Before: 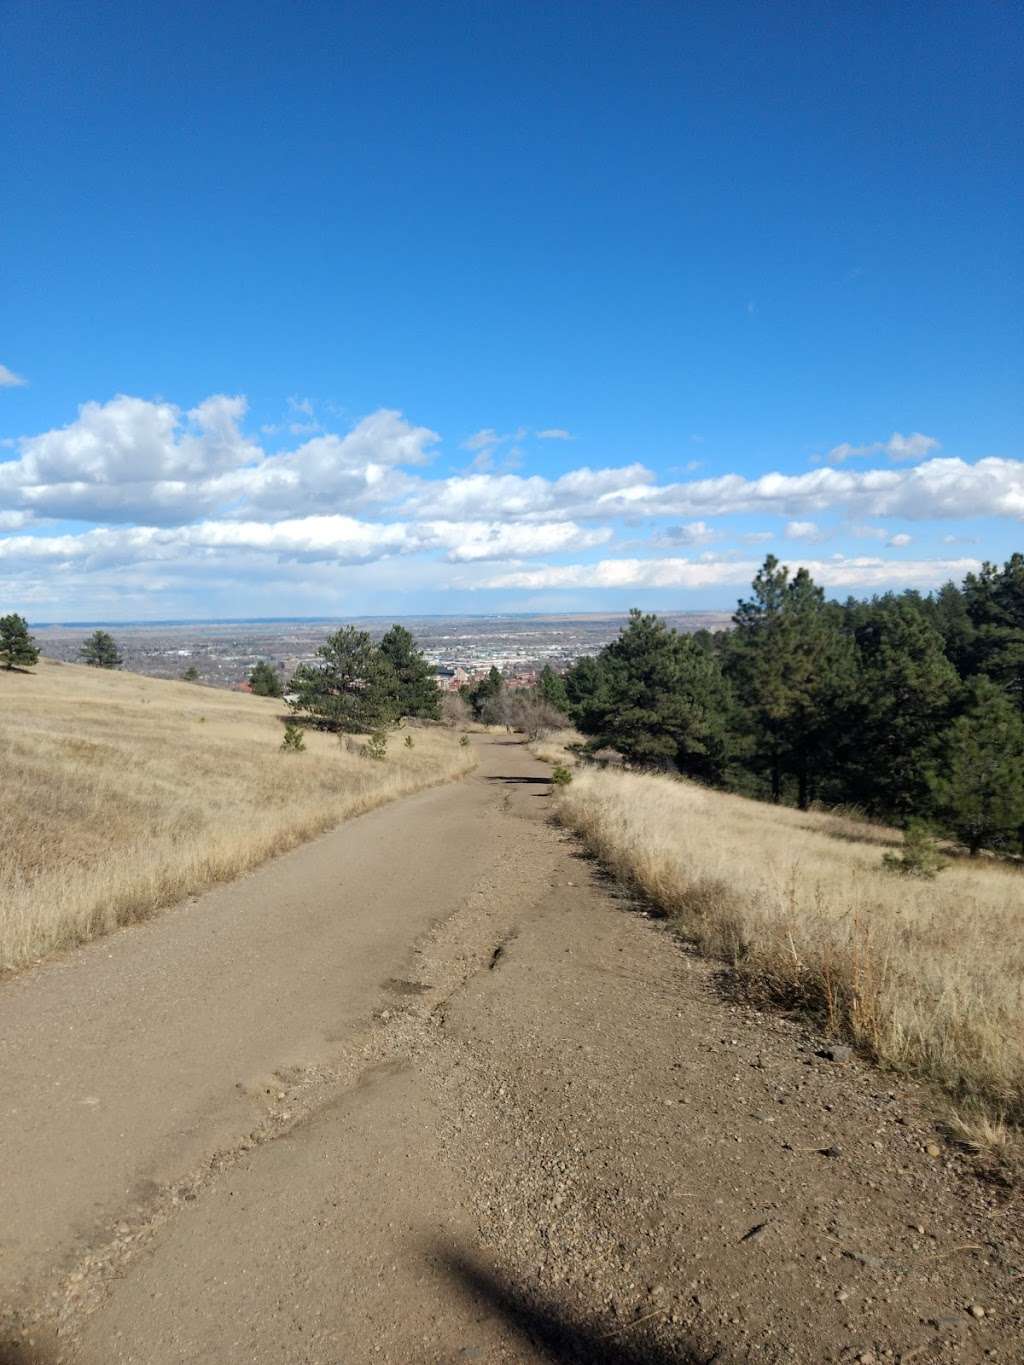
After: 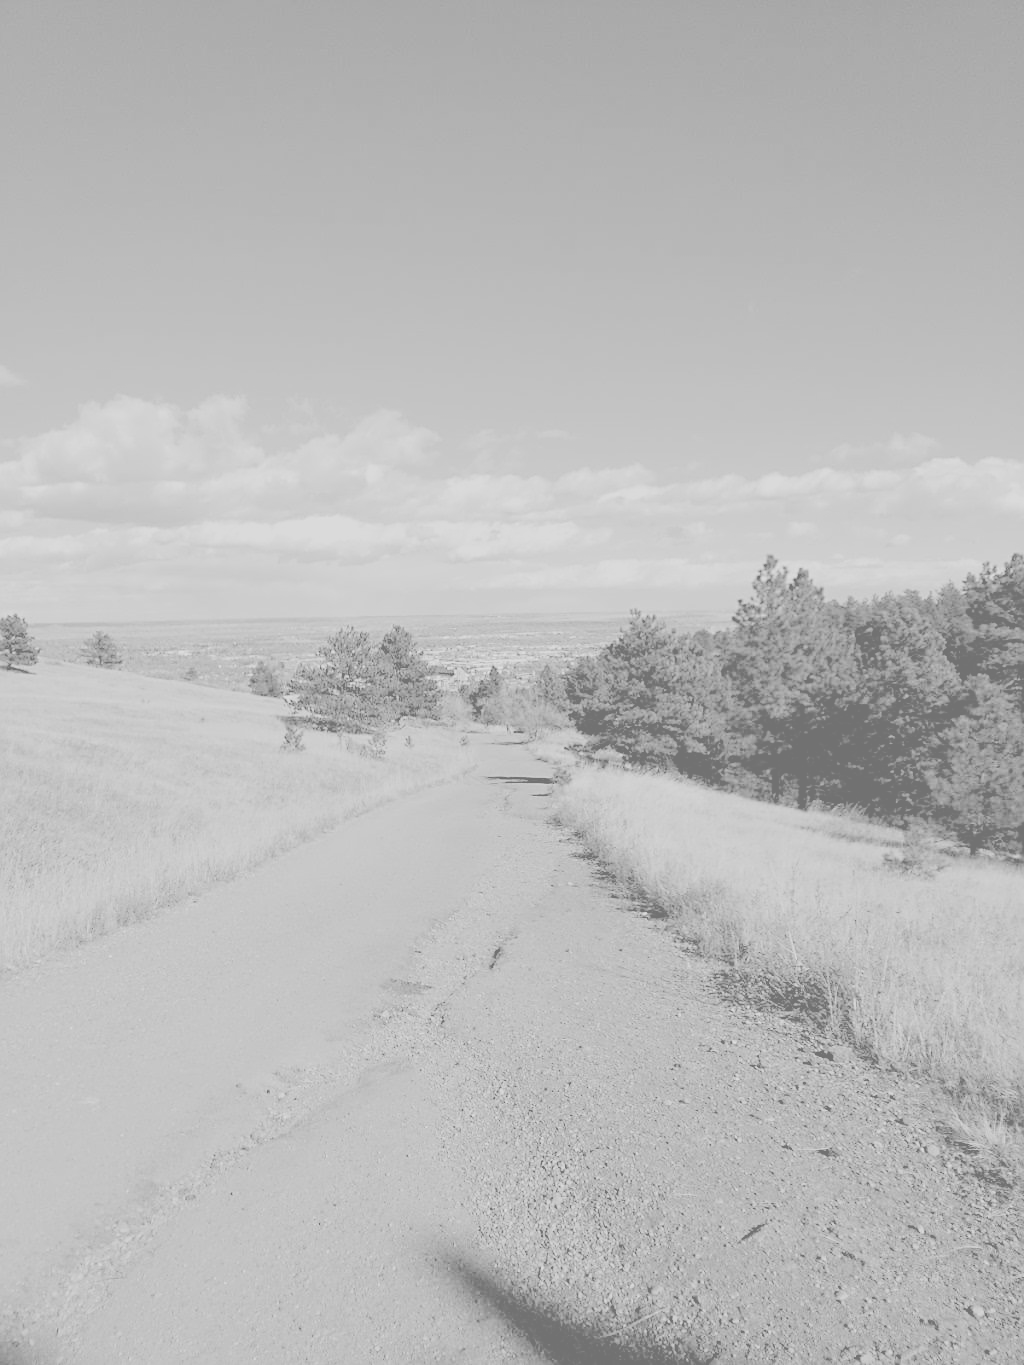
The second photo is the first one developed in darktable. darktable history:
filmic rgb: black relative exposure -8.77 EV, white relative exposure 4.98 EV, target black luminance 0%, hardness 3.79, latitude 65.91%, contrast 0.83, shadows ↔ highlights balance 19.24%, contrast in shadows safe
contrast brightness saturation: contrast -0.322, brightness 0.733, saturation -0.787
sharpen: on, module defaults
color zones: curves: ch0 [(0.004, 0.588) (0.116, 0.636) (0.259, 0.476) (0.423, 0.464) (0.75, 0.5)]; ch1 [(0, 0) (0.143, 0) (0.286, 0) (0.429, 0) (0.571, 0) (0.714, 0) (0.857, 0)]
